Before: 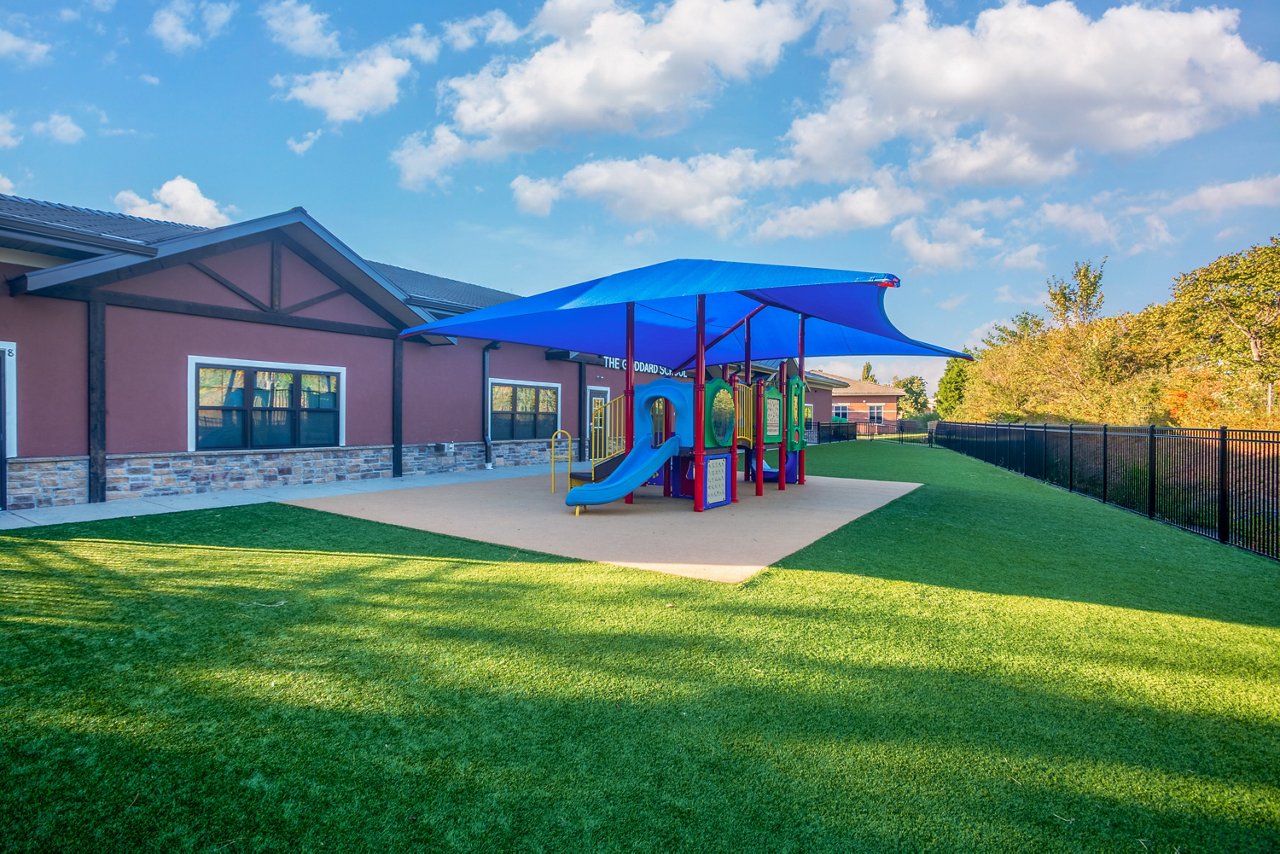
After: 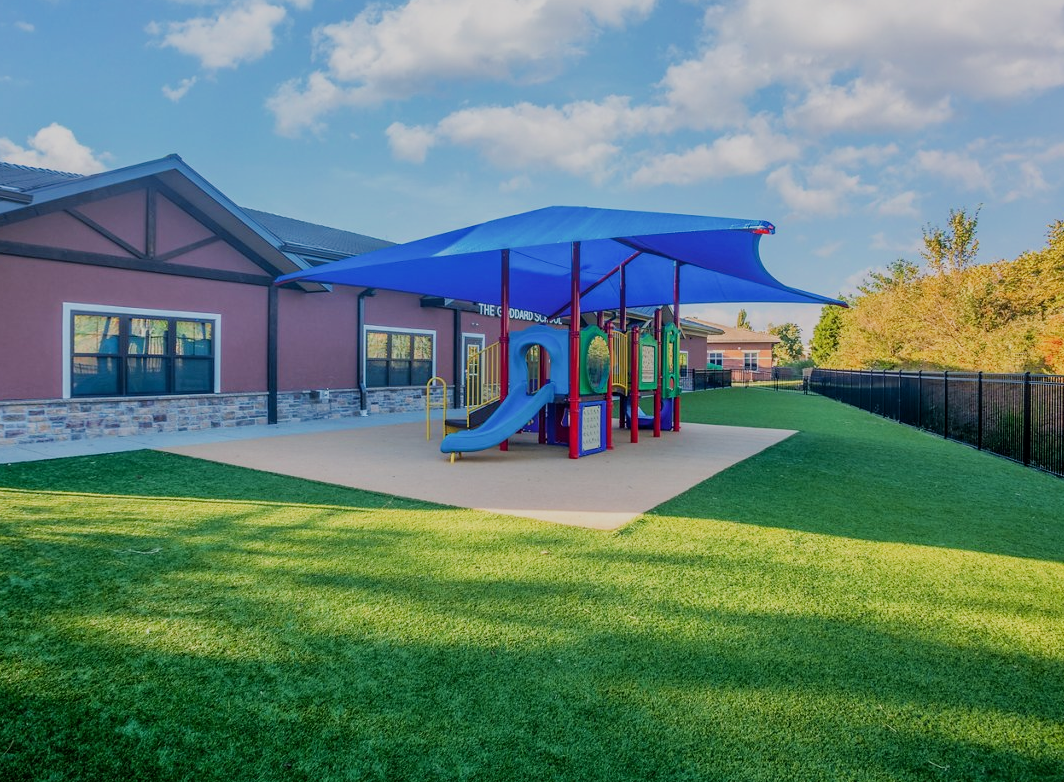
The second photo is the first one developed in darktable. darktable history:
crop: left 9.843%, top 6.275%, right 6.987%, bottom 2.151%
filmic rgb: black relative exposure -7.65 EV, white relative exposure 4.56 EV, hardness 3.61, contrast 0.993
